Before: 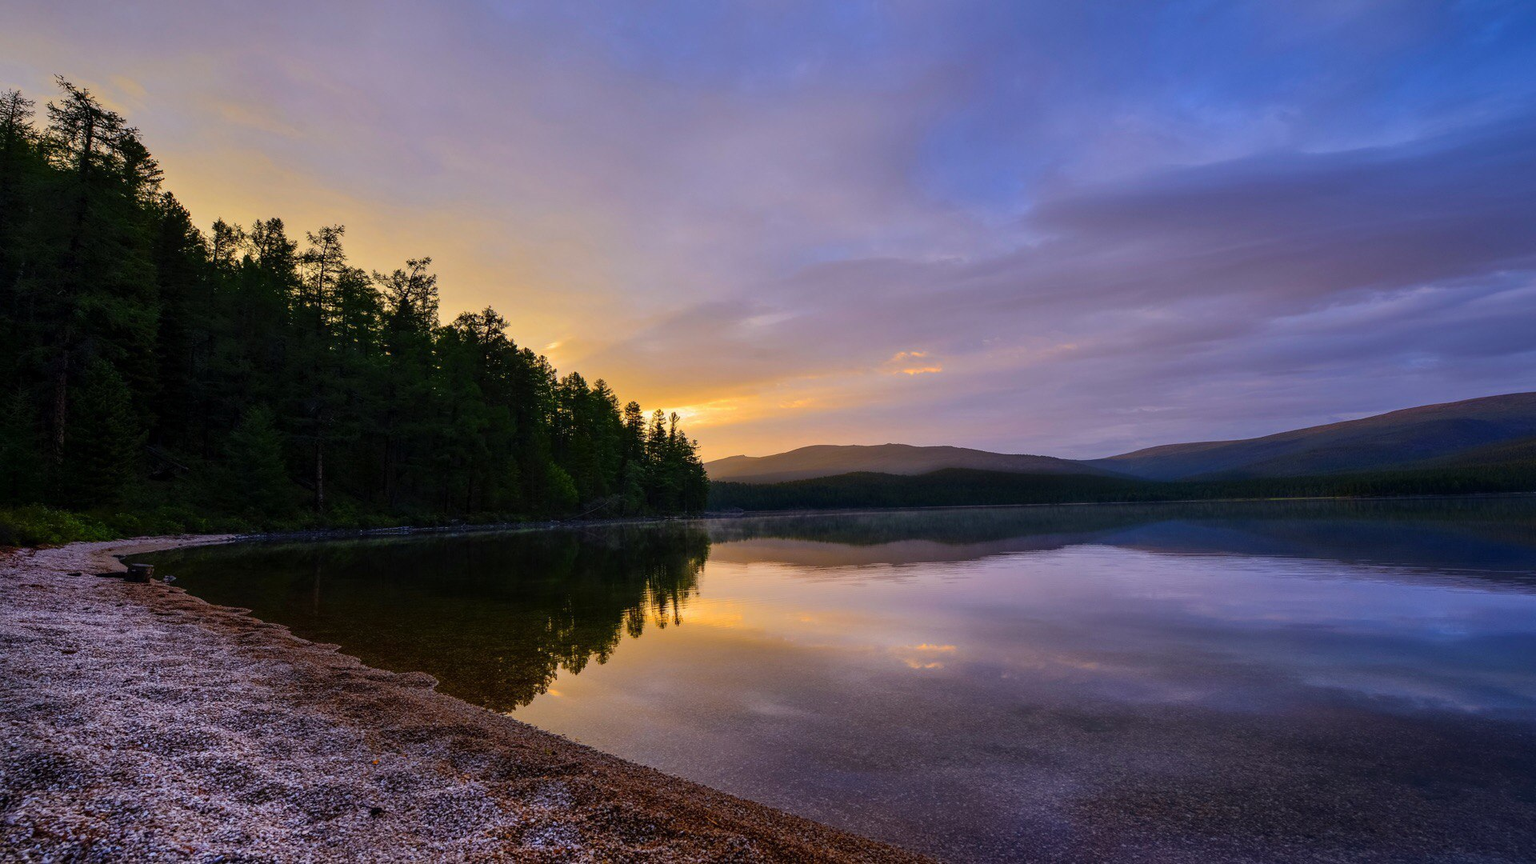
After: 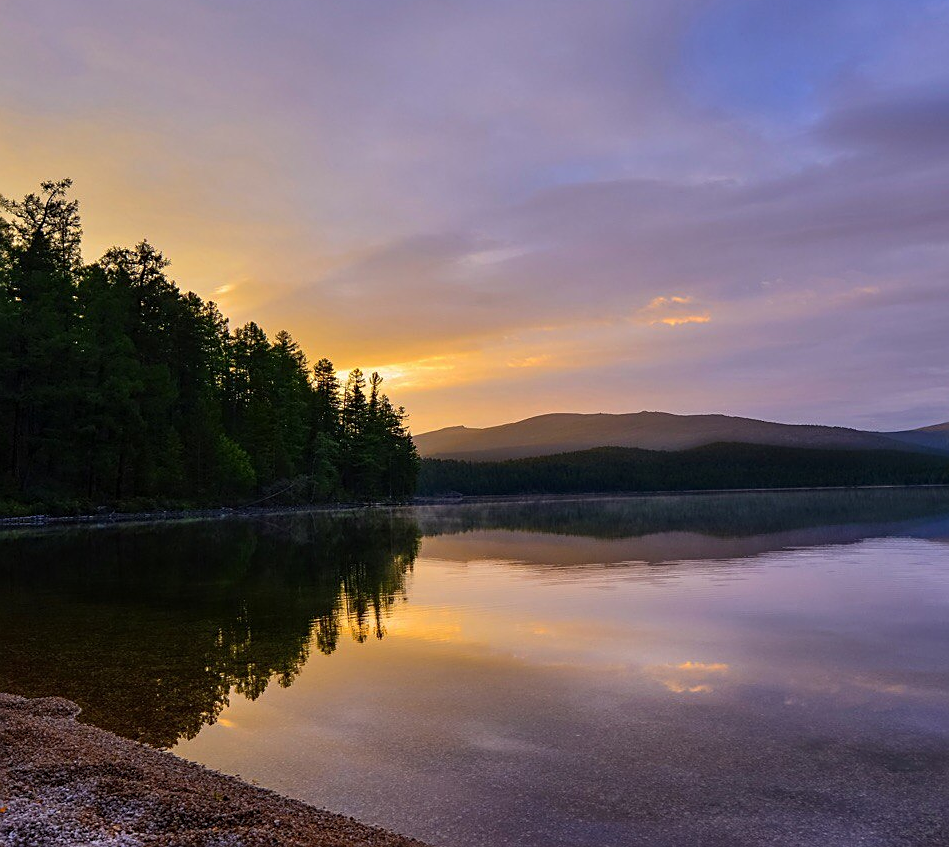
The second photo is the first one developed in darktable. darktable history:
sharpen: on, module defaults
crop and rotate: angle 0.02°, left 24.353%, top 13.219%, right 26.156%, bottom 8.224%
